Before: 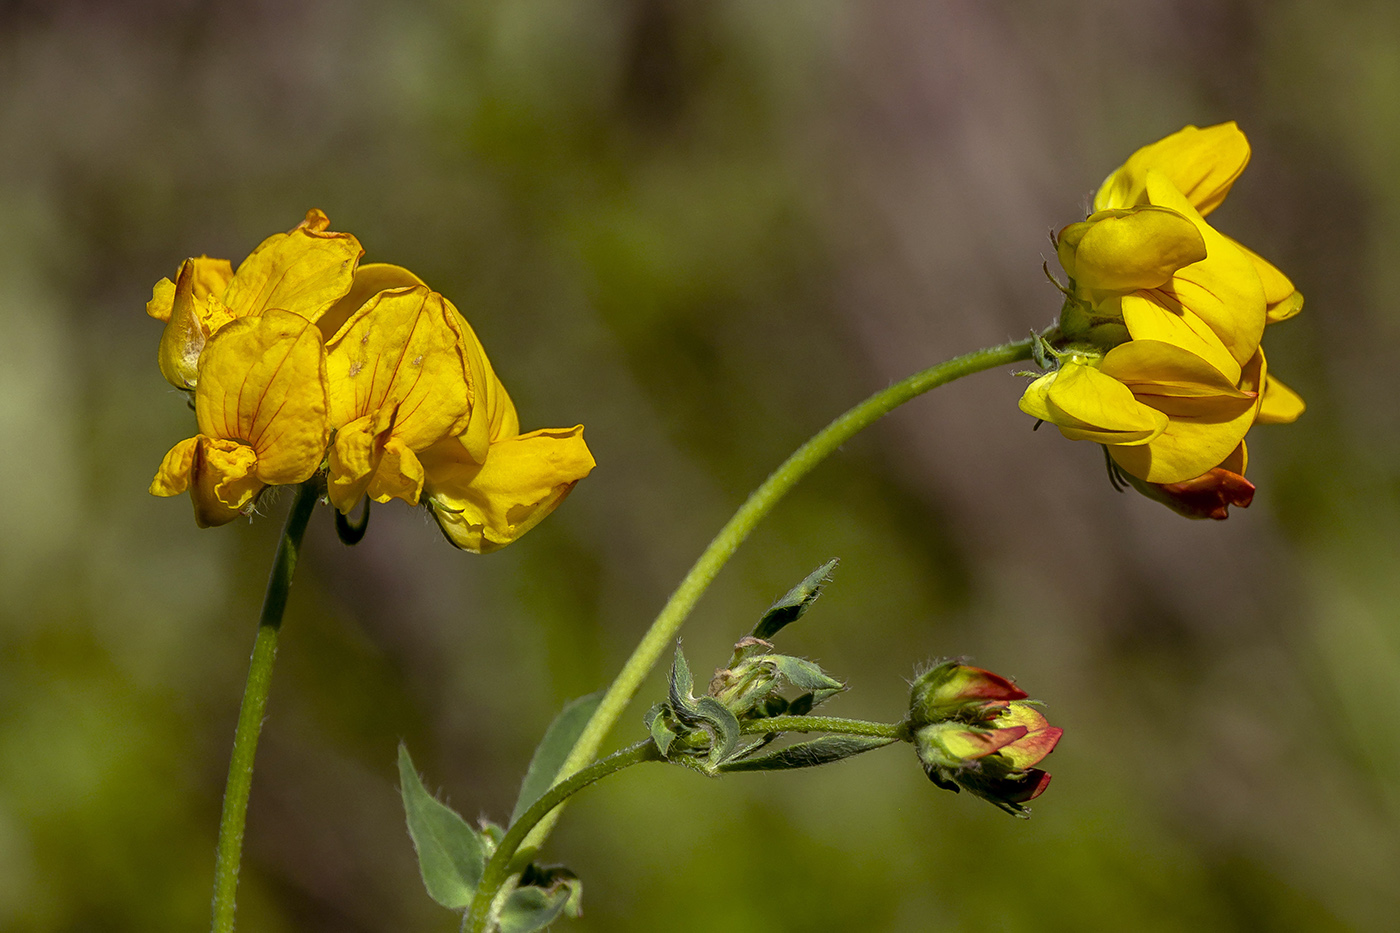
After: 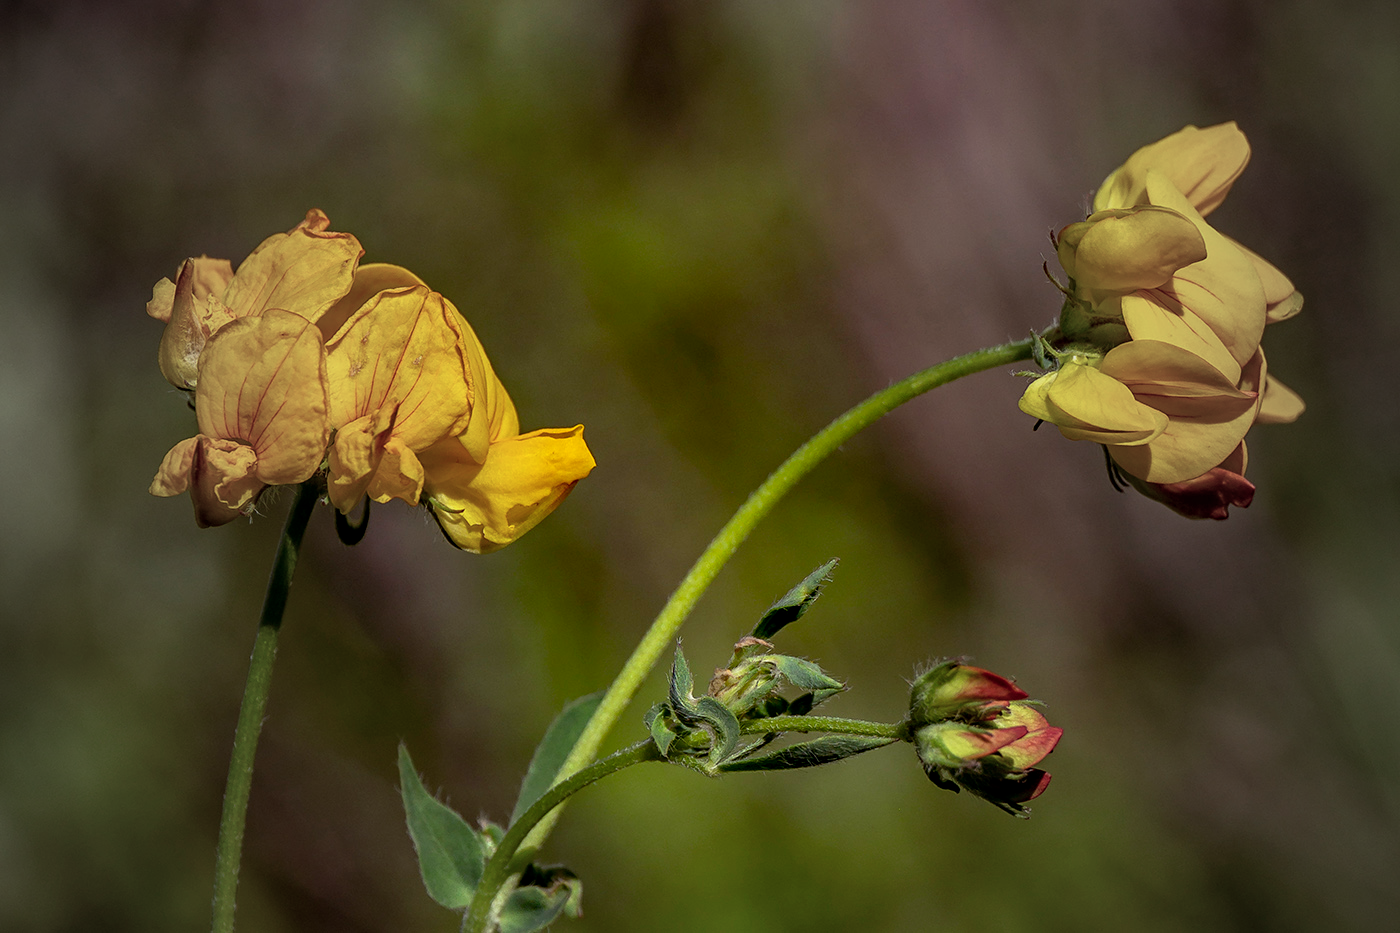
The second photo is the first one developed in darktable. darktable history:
exposure: compensate exposure bias true, compensate highlight preservation false
haze removal: compatibility mode true, adaptive false
vignetting: fall-off start 17.88%, fall-off radius 136.95%, width/height ratio 0.624, shape 0.578
